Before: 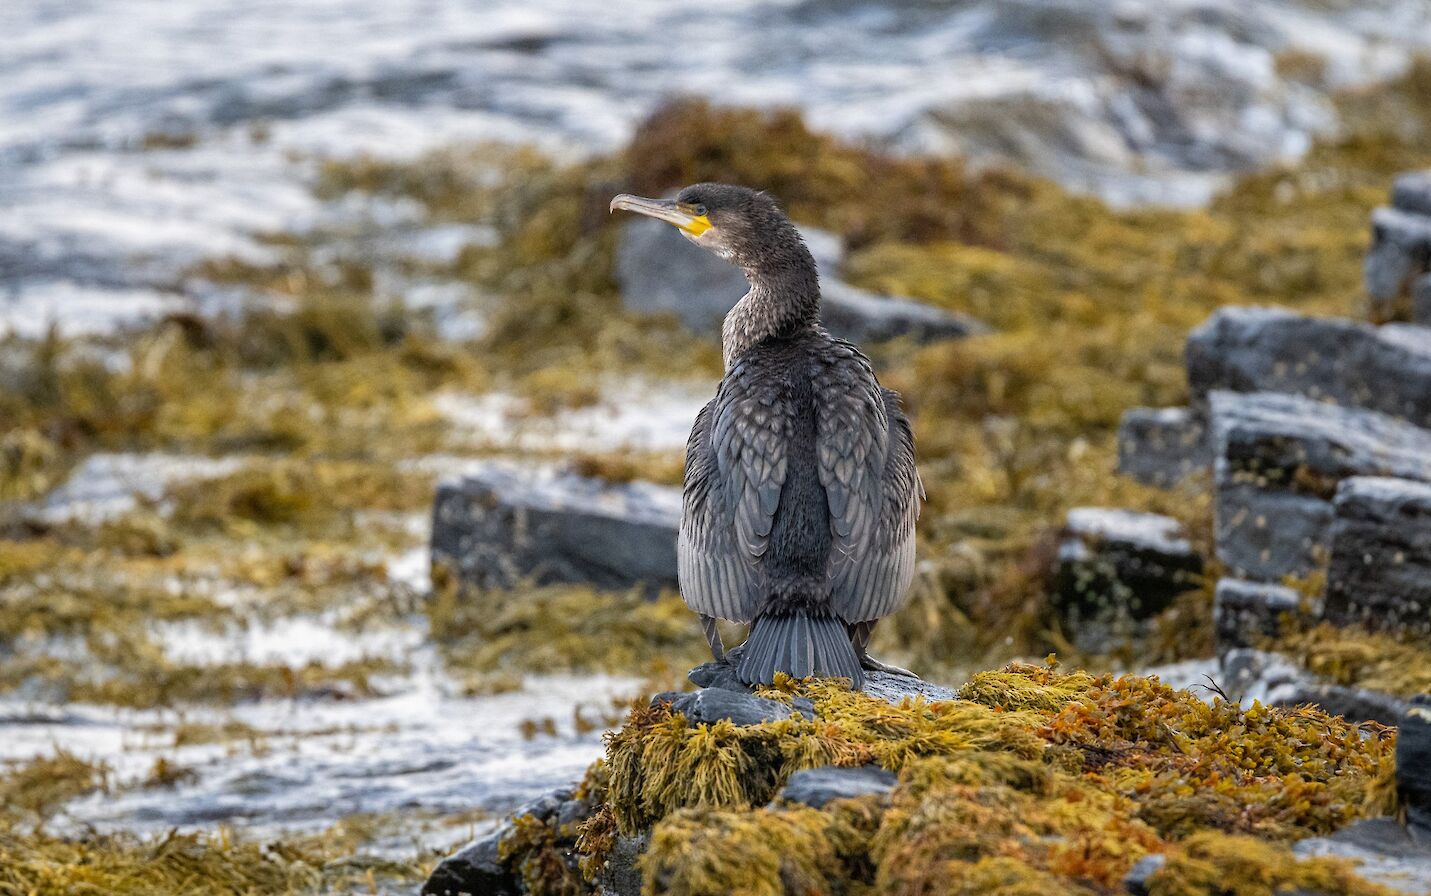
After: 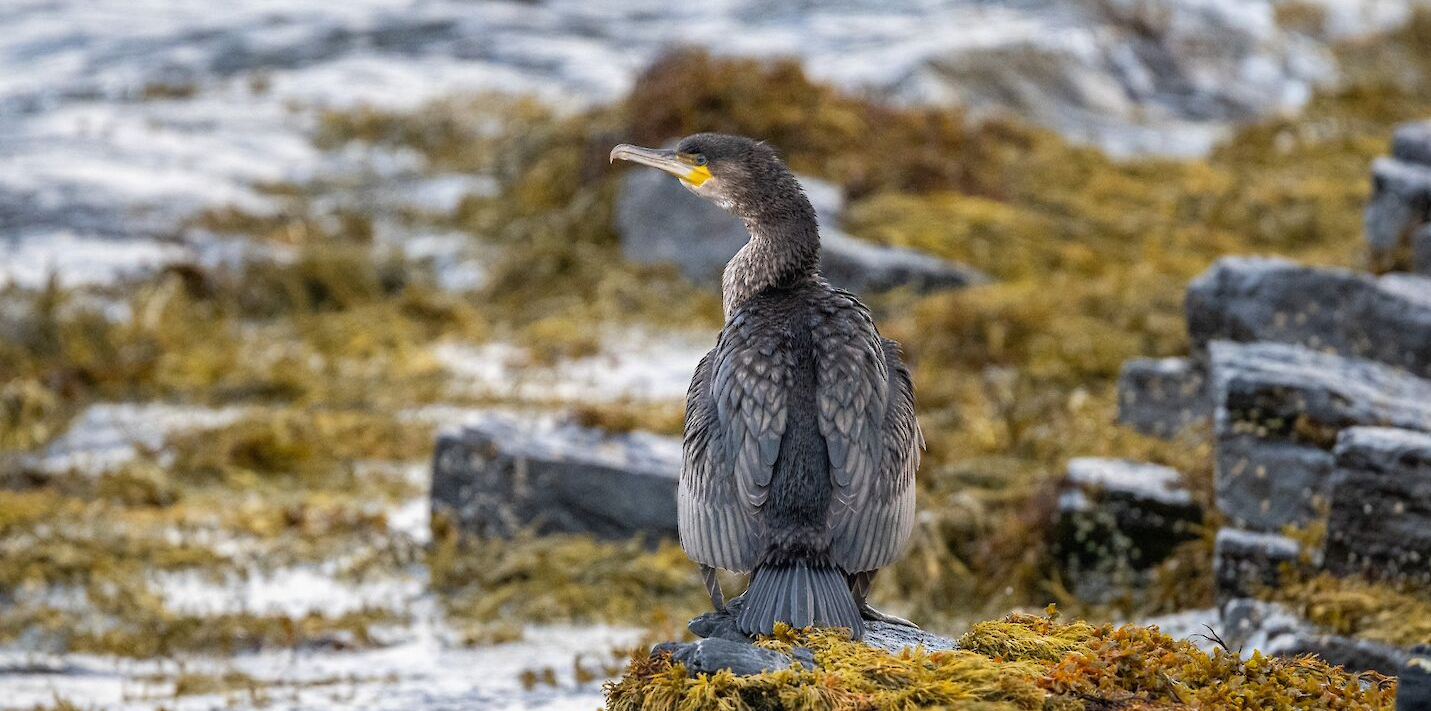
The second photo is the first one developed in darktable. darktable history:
crop and rotate: top 5.653%, bottom 14.917%
